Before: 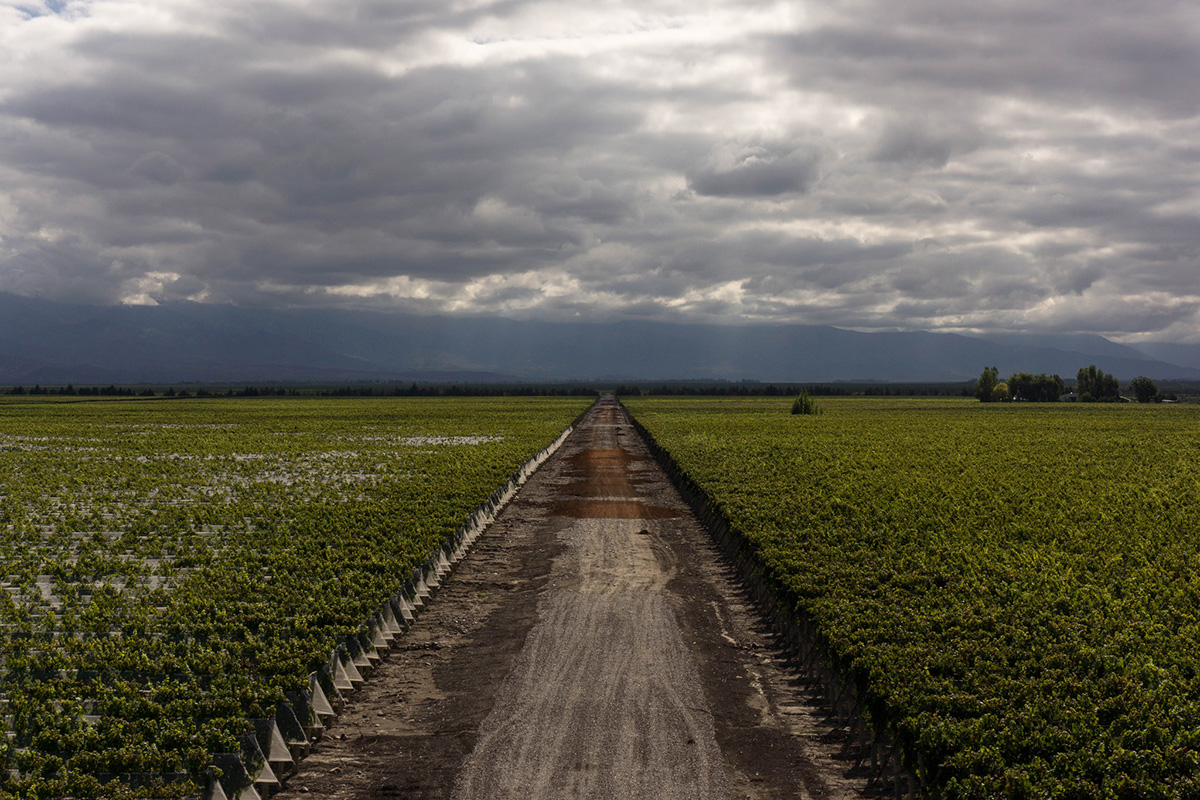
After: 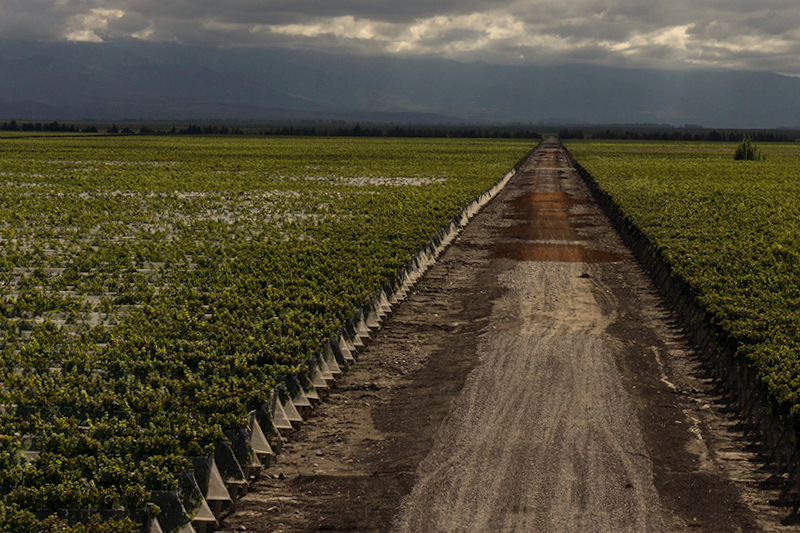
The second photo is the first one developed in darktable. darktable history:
white balance: red 1.029, blue 0.92
crop and rotate: angle -0.82°, left 3.85%, top 31.828%, right 27.992%
